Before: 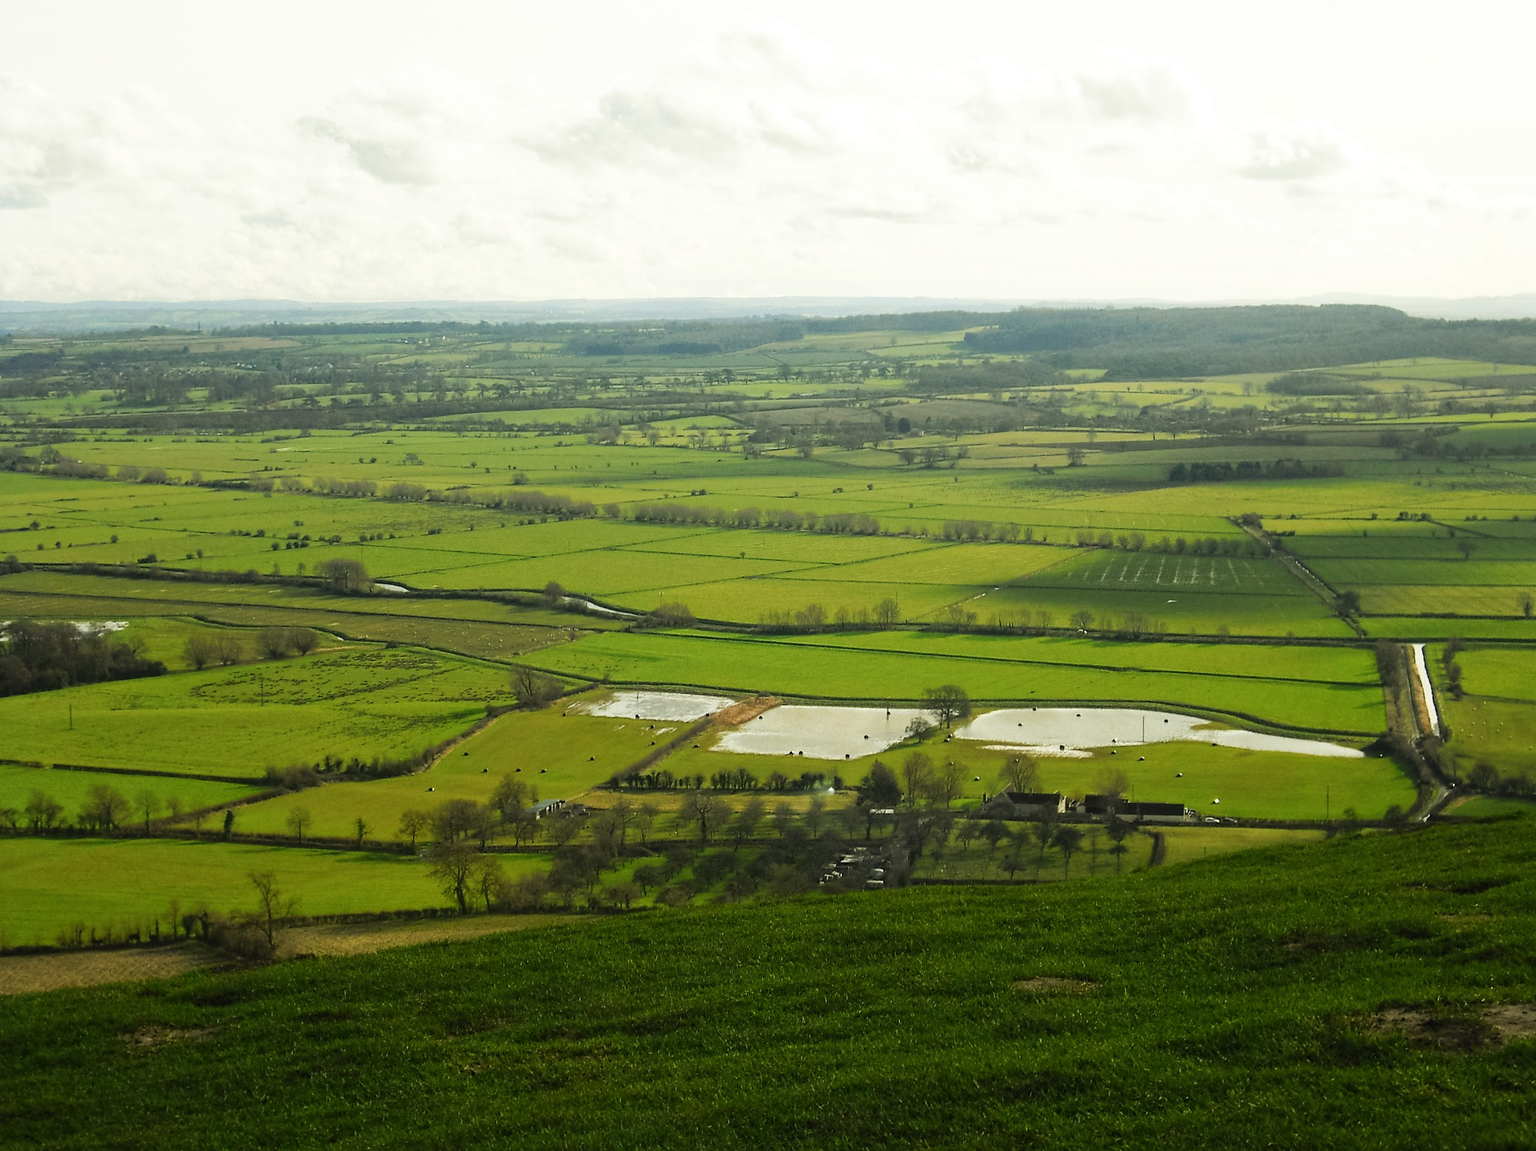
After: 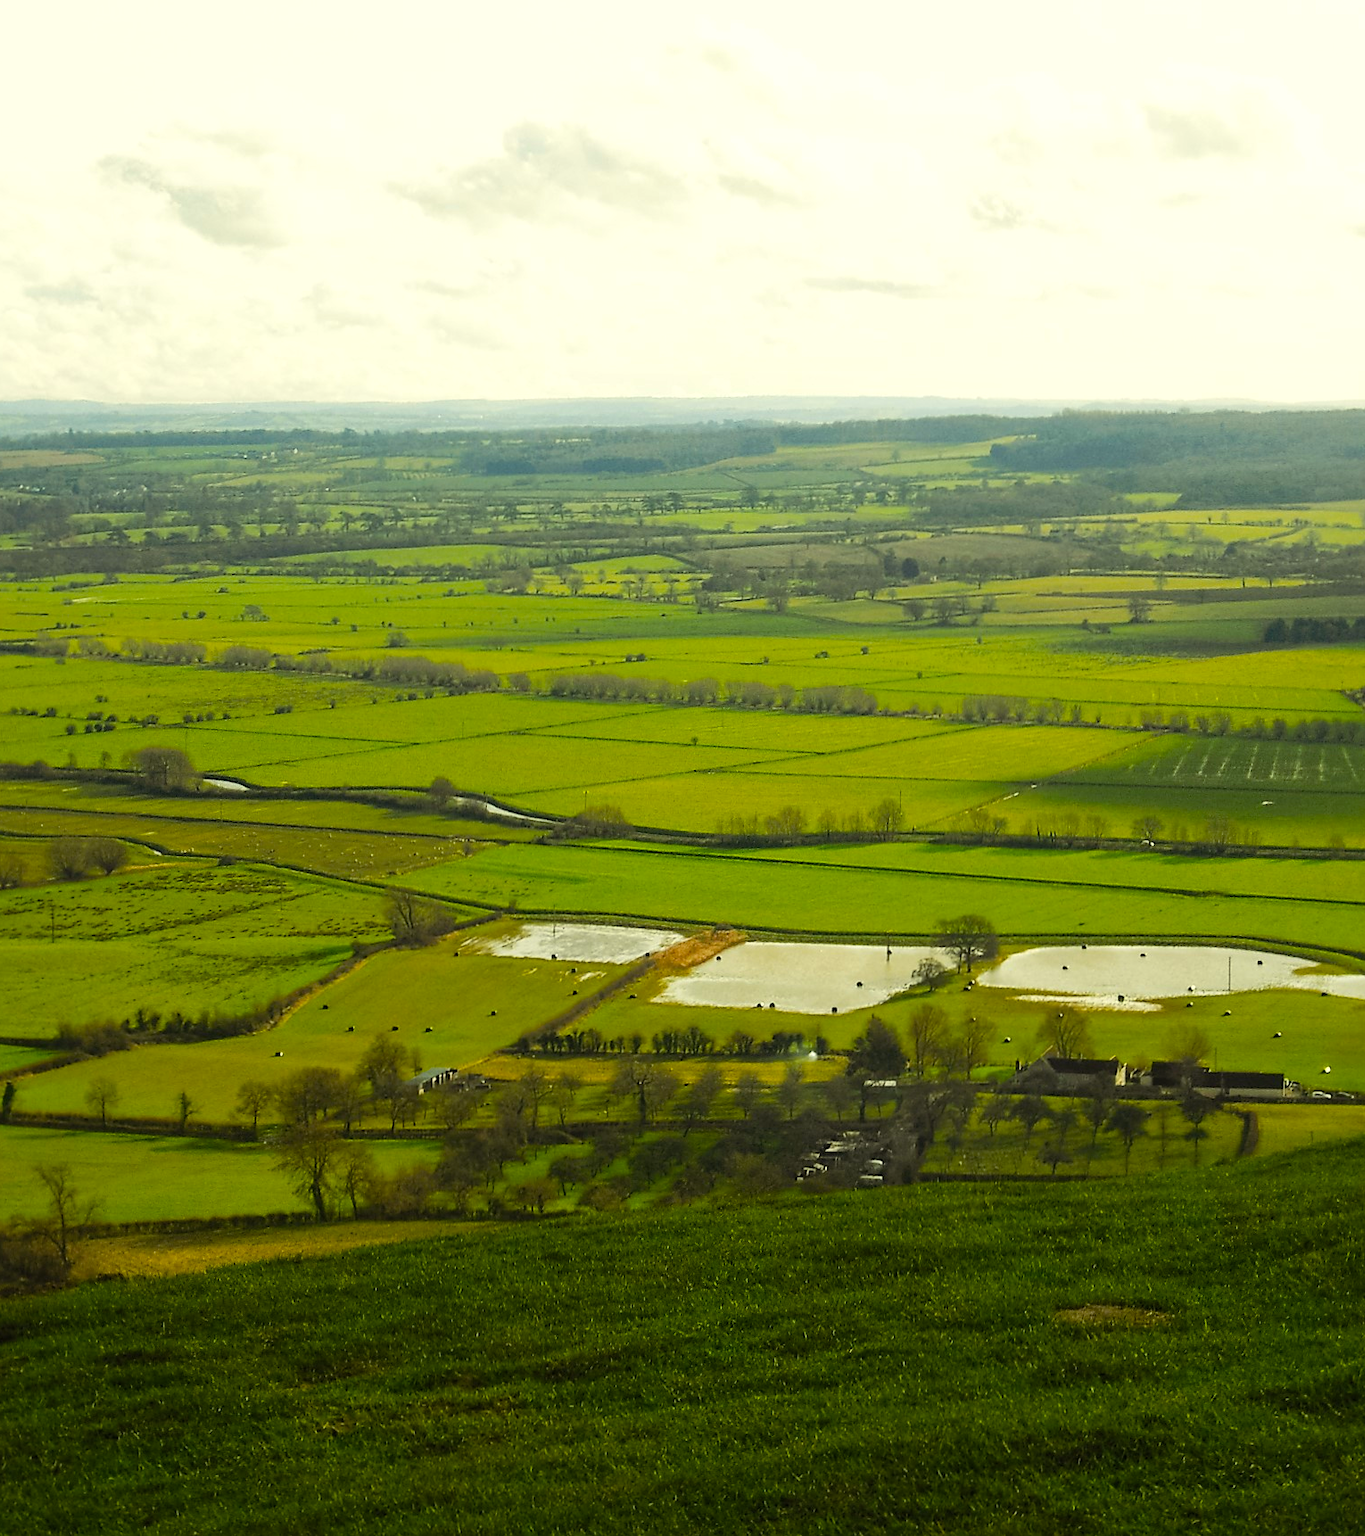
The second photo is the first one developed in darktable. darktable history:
color balance rgb: shadows lift › chroma 2.006%, shadows lift › hue 50.21°, power › hue 326.64°, highlights gain › luminance 6.11%, highlights gain › chroma 2.6%, highlights gain › hue 89.67°, perceptual saturation grading › global saturation 30.968%
crop and rotate: left 14.508%, right 18.874%
shadows and highlights: shadows 24.77, highlights -24.69
